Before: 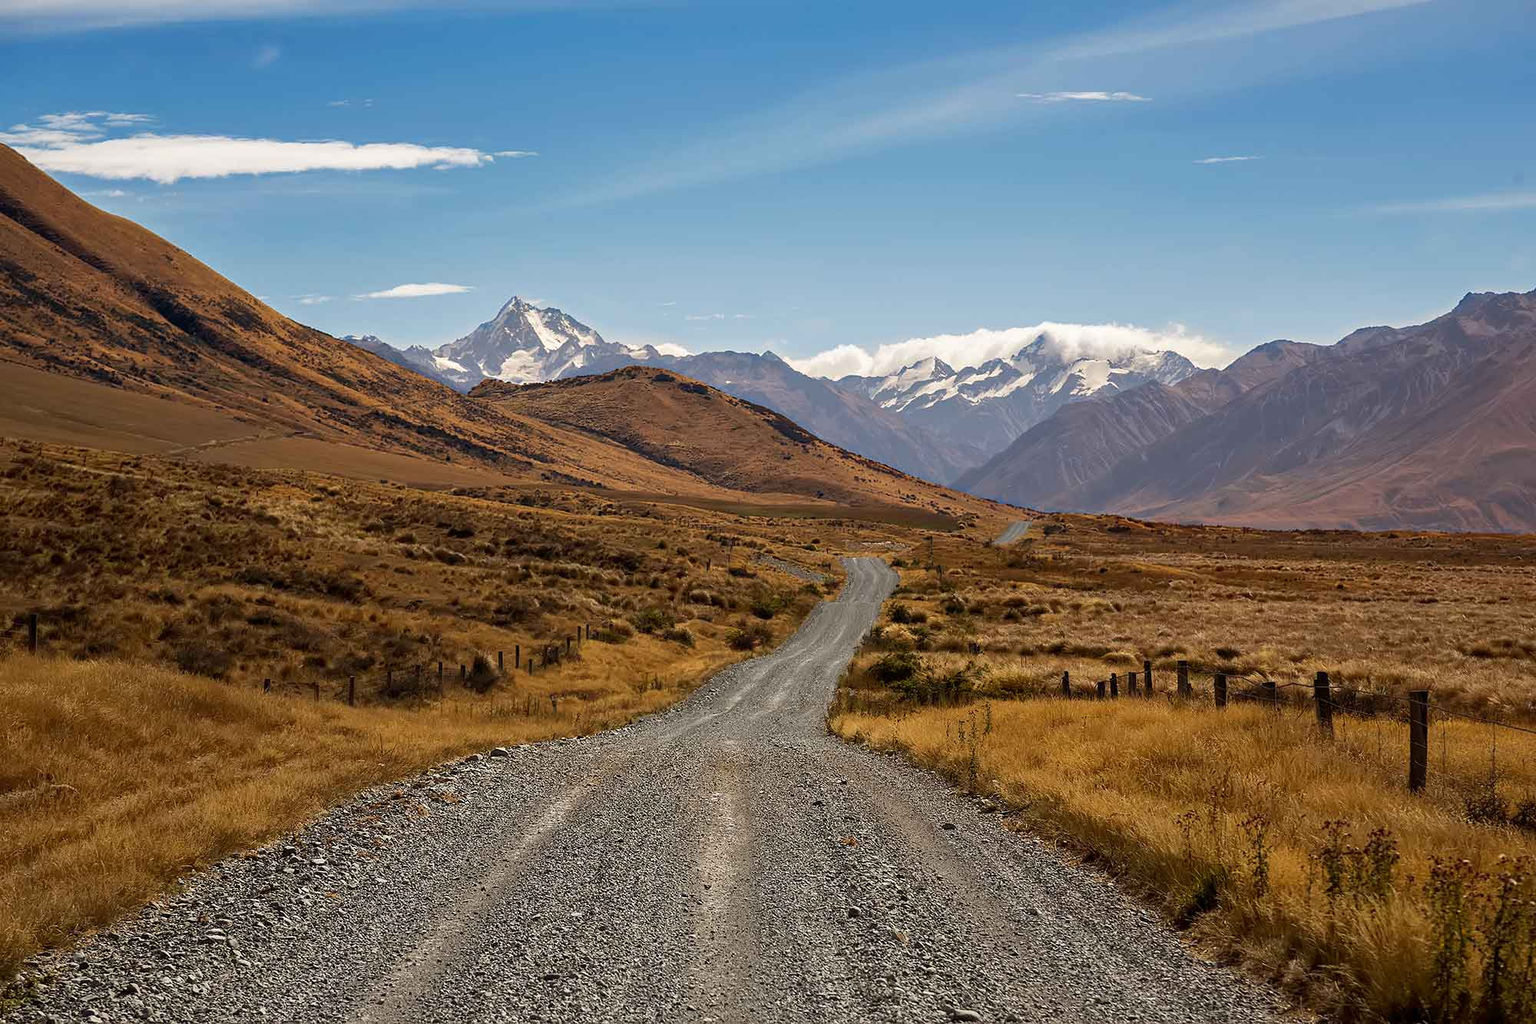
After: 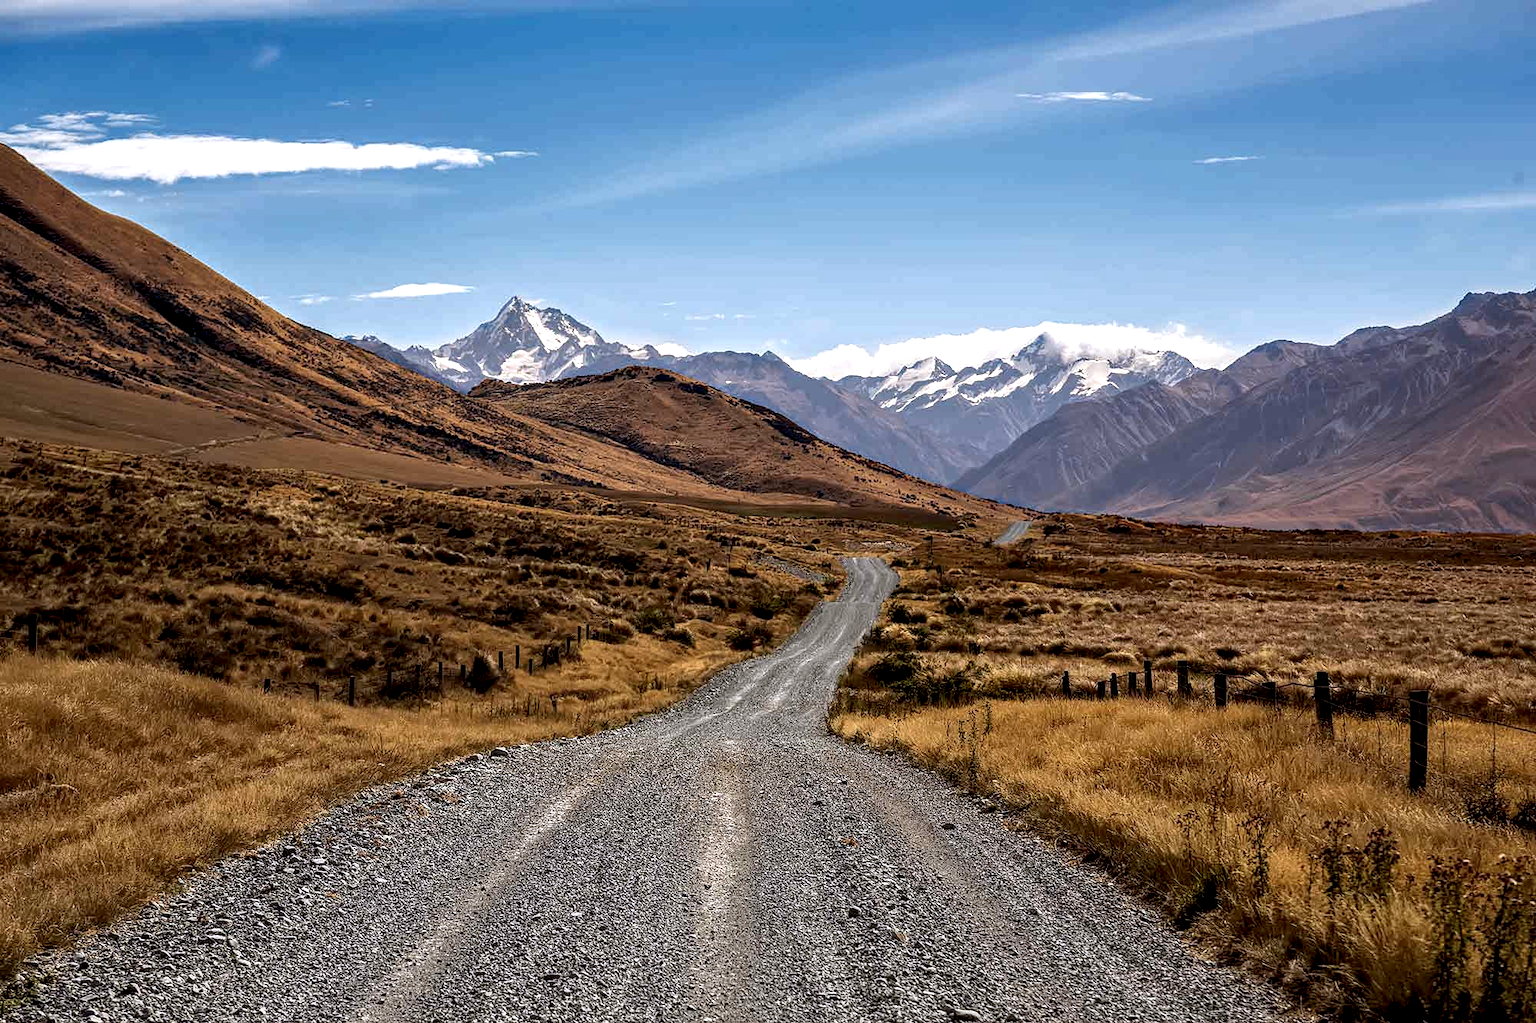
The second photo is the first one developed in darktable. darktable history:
local contrast: highlights 65%, shadows 54%, detail 169%, midtone range 0.513
color calibration: illuminant as shot in camera, x 0.358, y 0.373, temperature 4628.91 K
